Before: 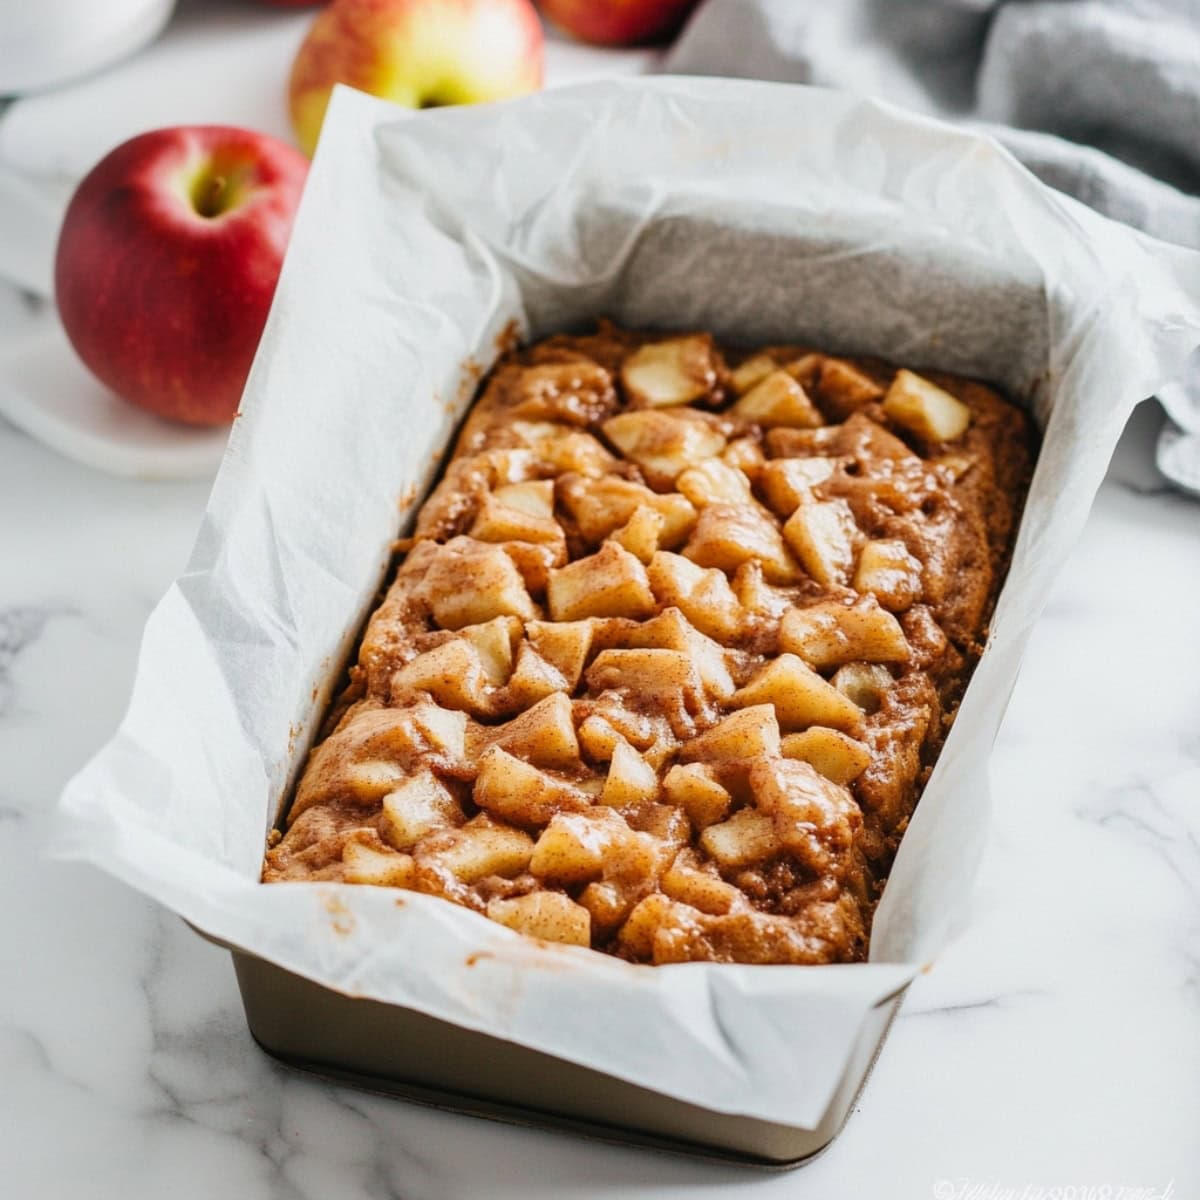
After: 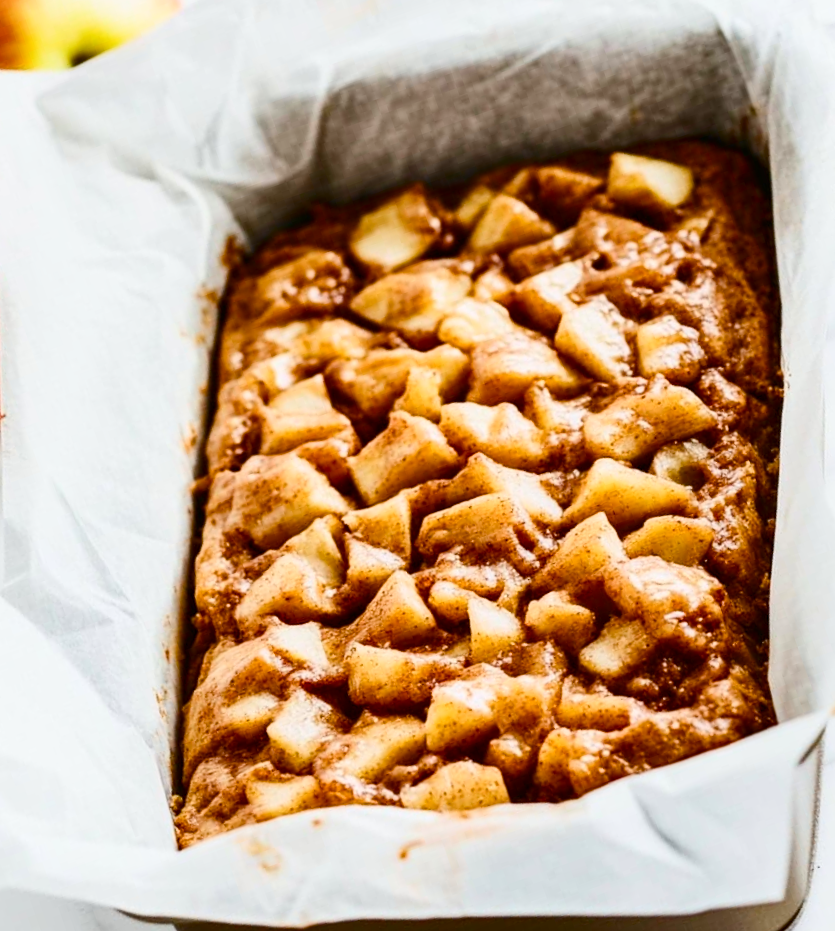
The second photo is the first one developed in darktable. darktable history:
color balance rgb: shadows lift › chroma 1.029%, shadows lift › hue 31.36°, power › hue 329.7°, perceptual saturation grading › global saturation 34.833%, perceptual saturation grading › highlights -29.819%, perceptual saturation grading › shadows 35.227%
contrast brightness saturation: contrast 0.273
crop and rotate: angle 19.38°, left 6.966%, right 4.2%, bottom 1.059%
